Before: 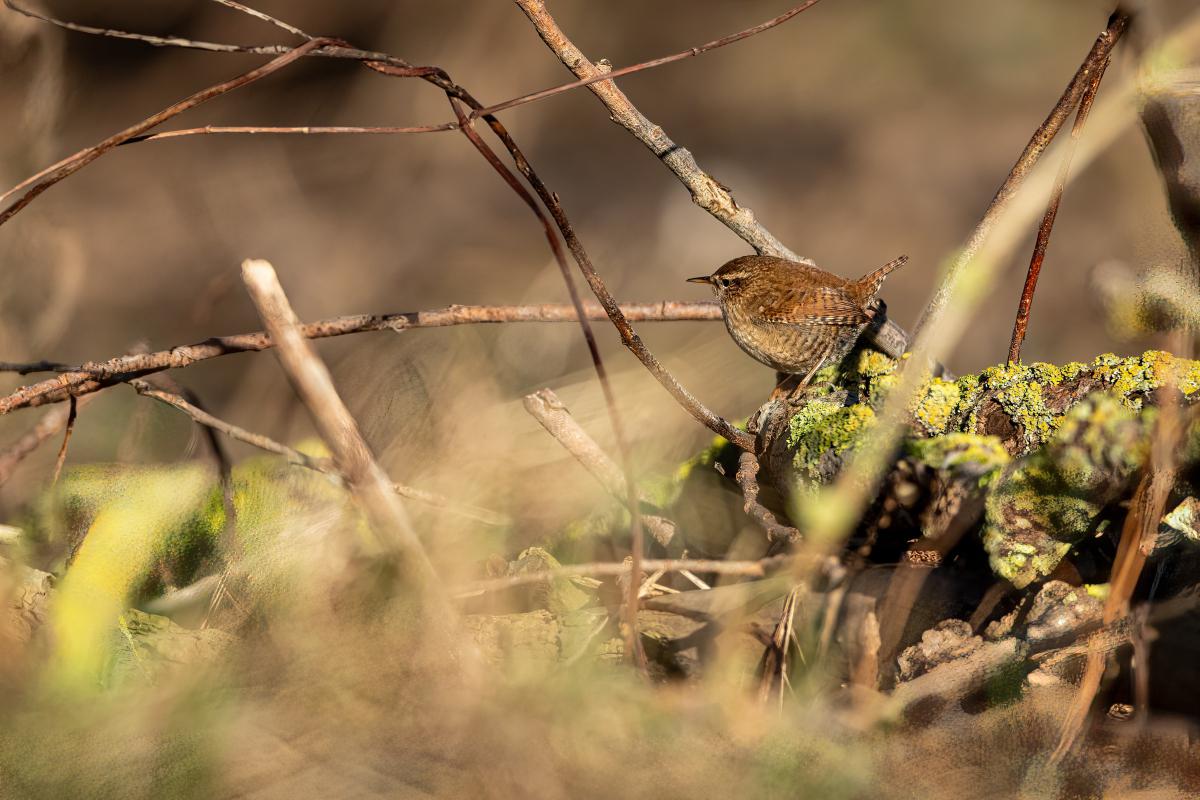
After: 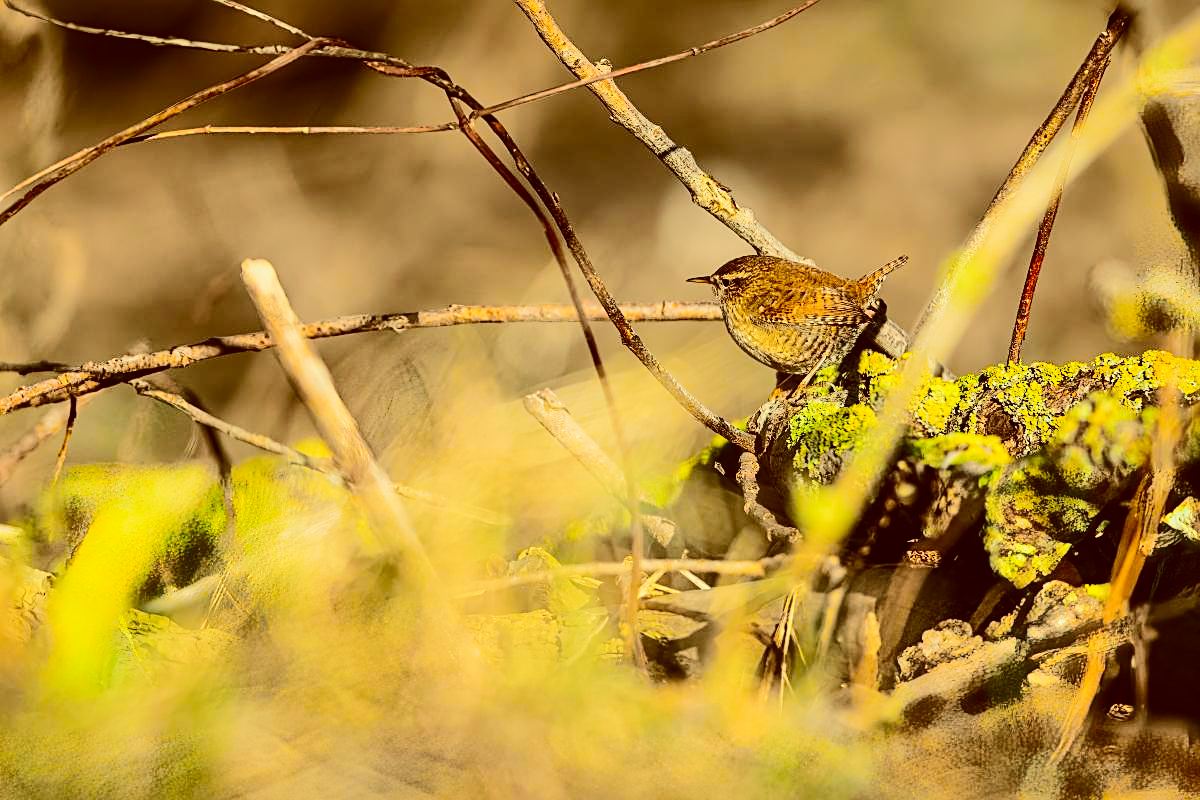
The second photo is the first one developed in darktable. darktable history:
exposure: black level correction 0, compensate exposure bias true, compensate highlight preservation false
sharpen: on, module defaults
tone curve: curves: ch0 [(0, 0.011) (0.104, 0.085) (0.236, 0.234) (0.398, 0.507) (0.472, 0.62) (0.641, 0.773) (0.835, 0.883) (1, 0.961)]; ch1 [(0, 0) (0.353, 0.344) (0.43, 0.401) (0.479, 0.476) (0.502, 0.504) (0.54, 0.542) (0.602, 0.613) (0.638, 0.668) (0.693, 0.727) (1, 1)]; ch2 [(0, 0) (0.34, 0.314) (0.434, 0.43) (0.5, 0.506) (0.528, 0.534) (0.55, 0.567) (0.595, 0.613) (0.644, 0.729) (1, 1)], color space Lab, independent channels, preserve colors none
color correction: highlights a* -5.3, highlights b* 9.8, shadows a* 9.8, shadows b* 24.26
contrast brightness saturation: contrast 0.1, brightness 0.02, saturation 0.02
